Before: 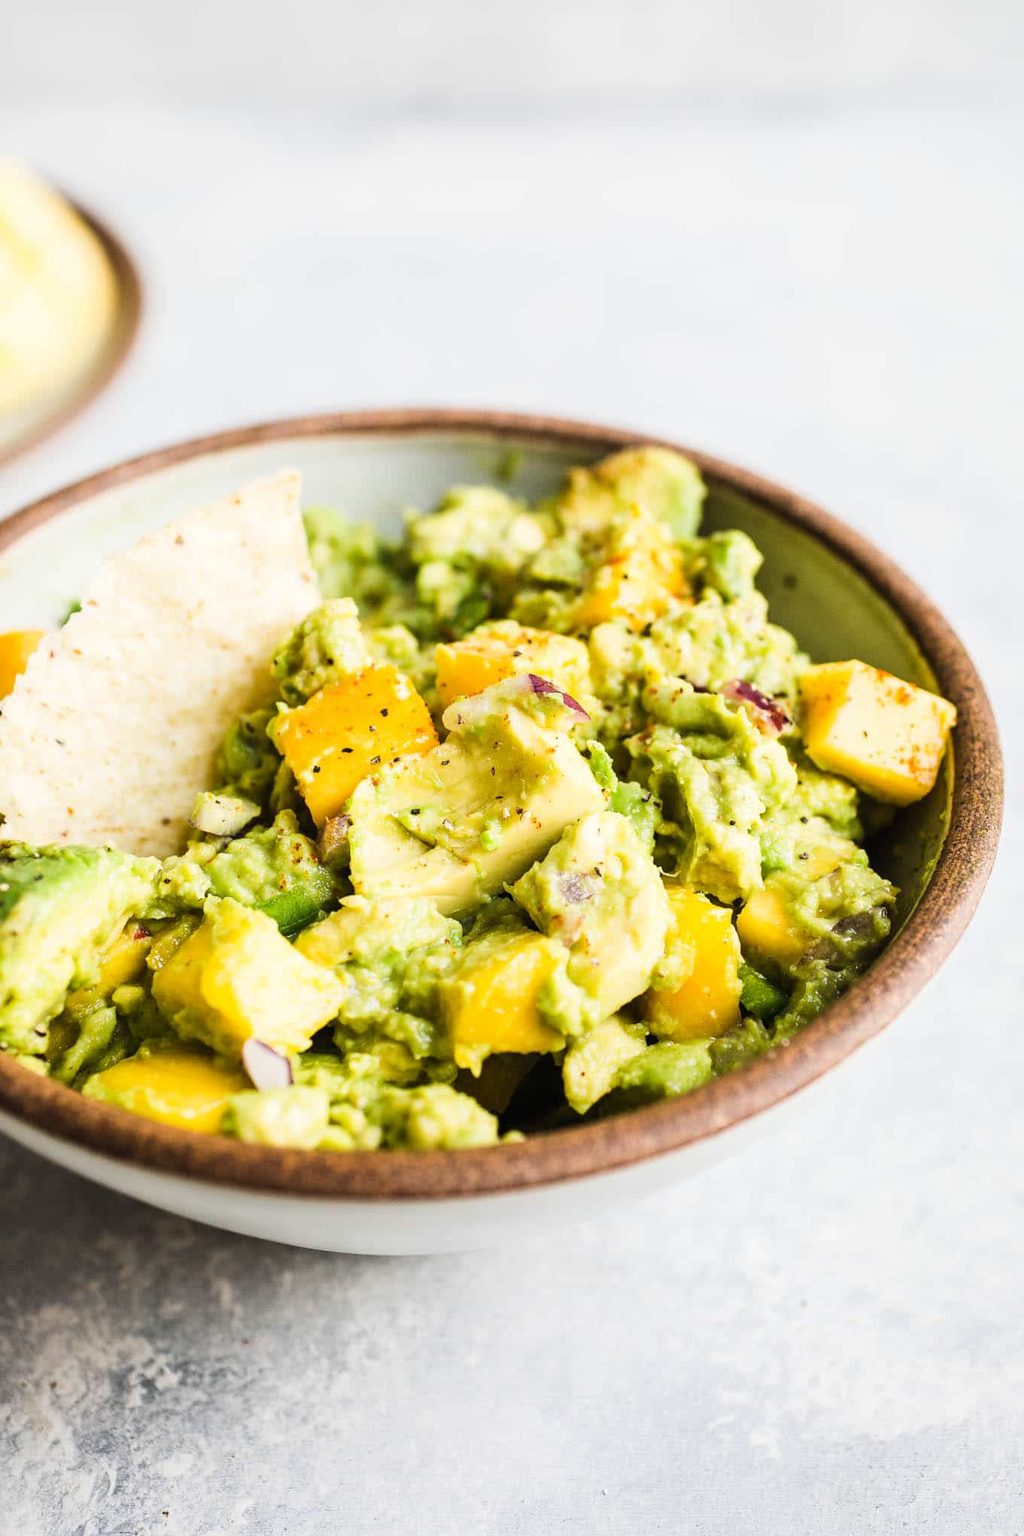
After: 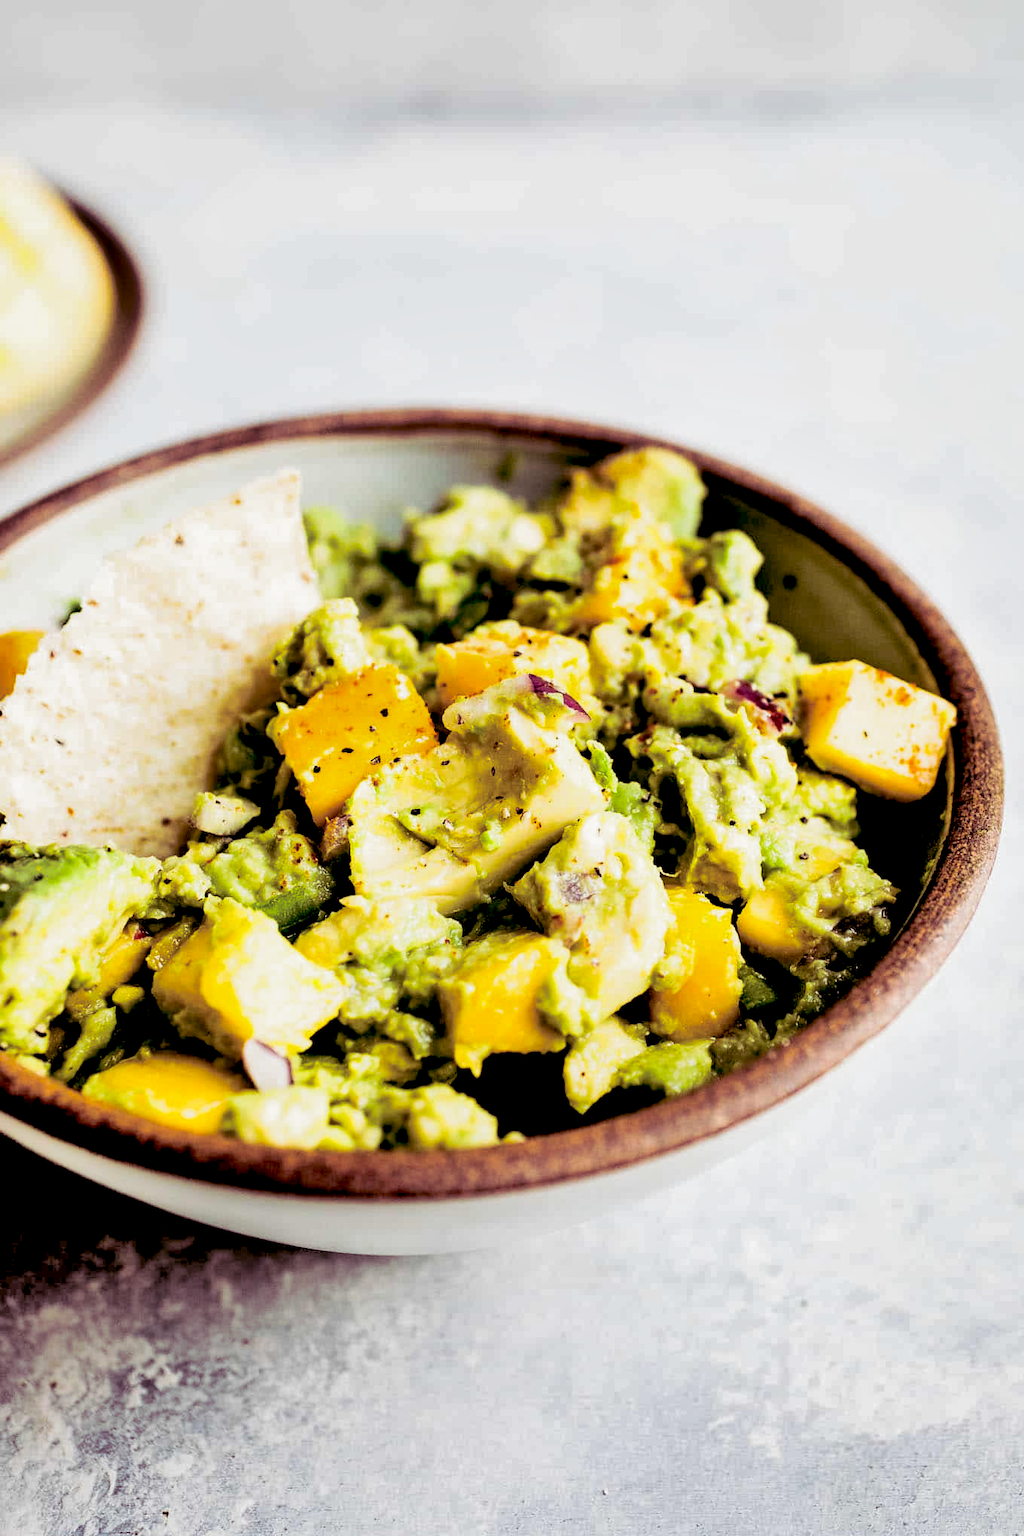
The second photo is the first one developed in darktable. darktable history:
exposure: black level correction 0.056, compensate highlight preservation false
split-toning: shadows › hue 316.8°, shadows › saturation 0.47, highlights › hue 201.6°, highlights › saturation 0, balance -41.97, compress 28.01%
shadows and highlights: shadows 60, soften with gaussian
